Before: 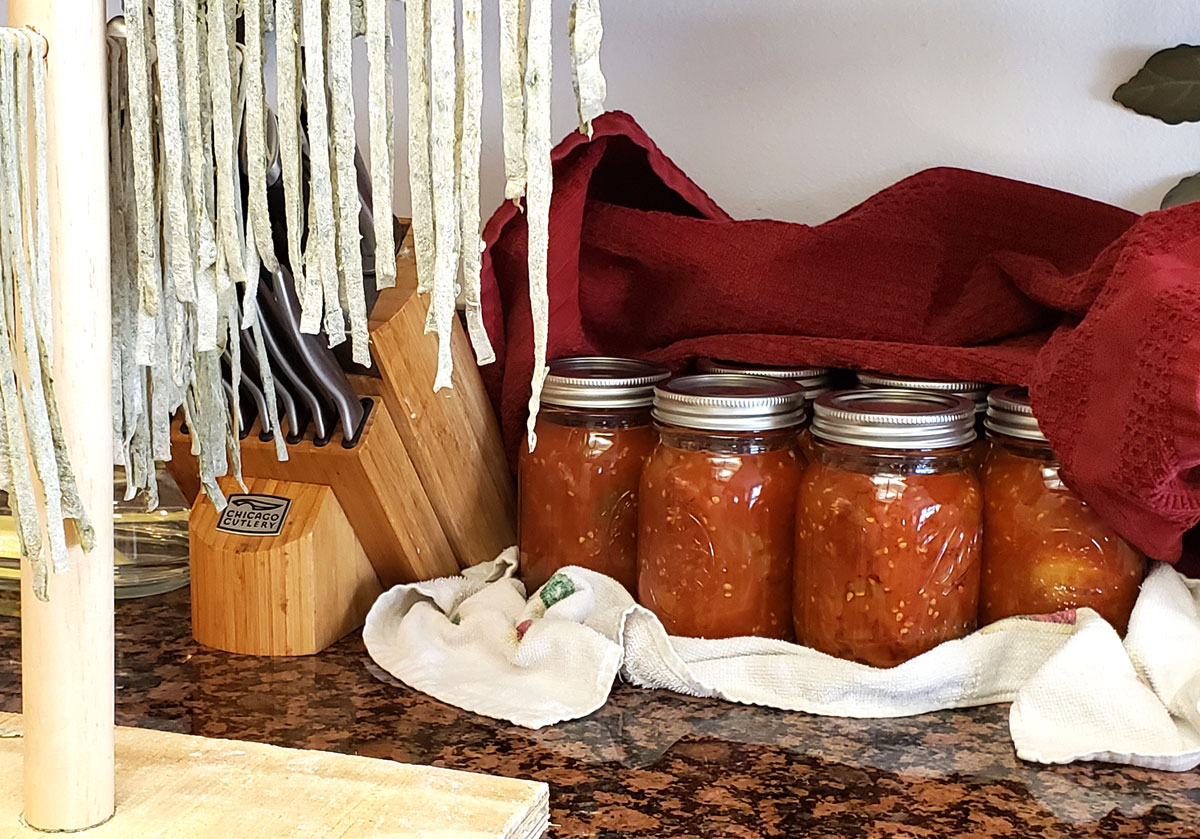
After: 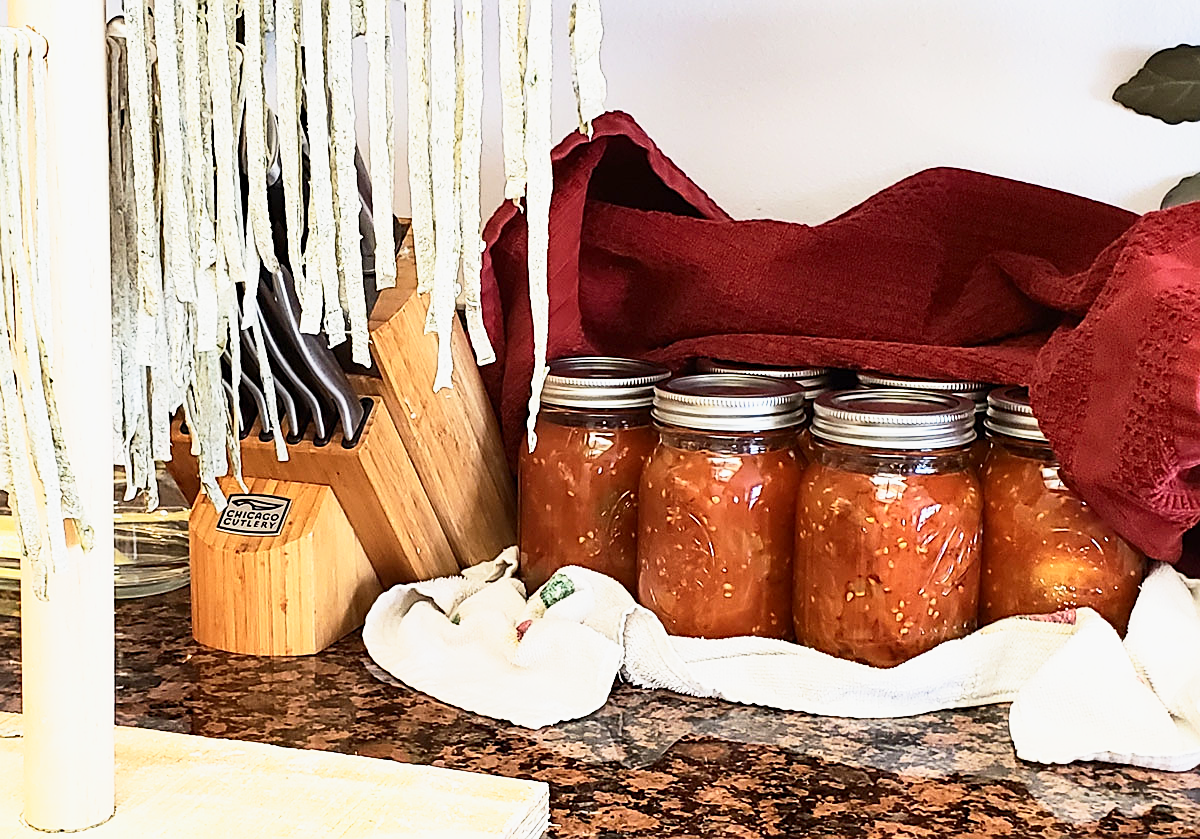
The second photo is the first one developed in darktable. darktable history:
base curve: curves: ch0 [(0, 0) (0.088, 0.125) (0.176, 0.251) (0.354, 0.501) (0.613, 0.749) (1, 0.877)], preserve colors none
sharpen: on, module defaults
contrast brightness saturation: contrast 0.245, brightness 0.094
